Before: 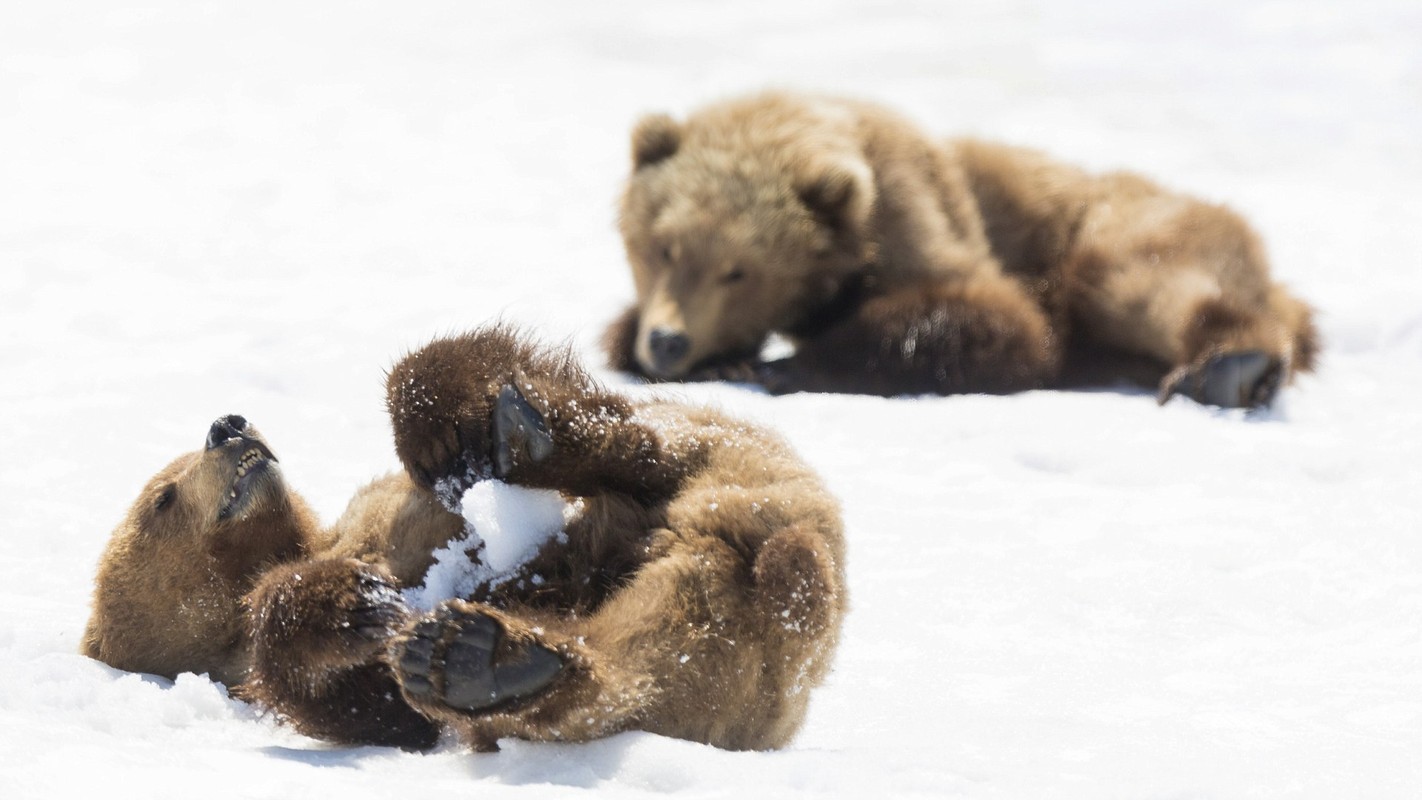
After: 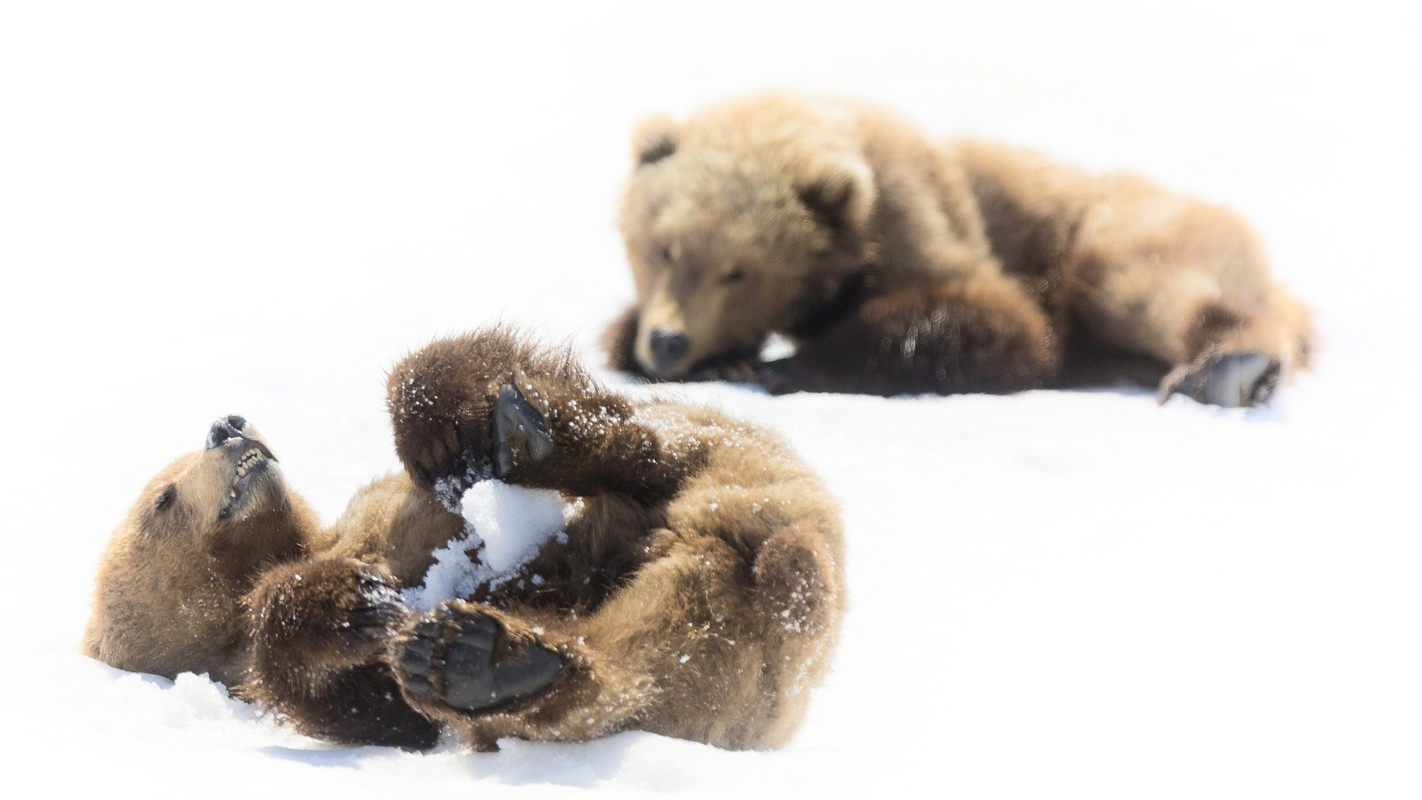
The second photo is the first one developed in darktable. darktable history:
shadows and highlights: highlights 70.49, soften with gaussian
